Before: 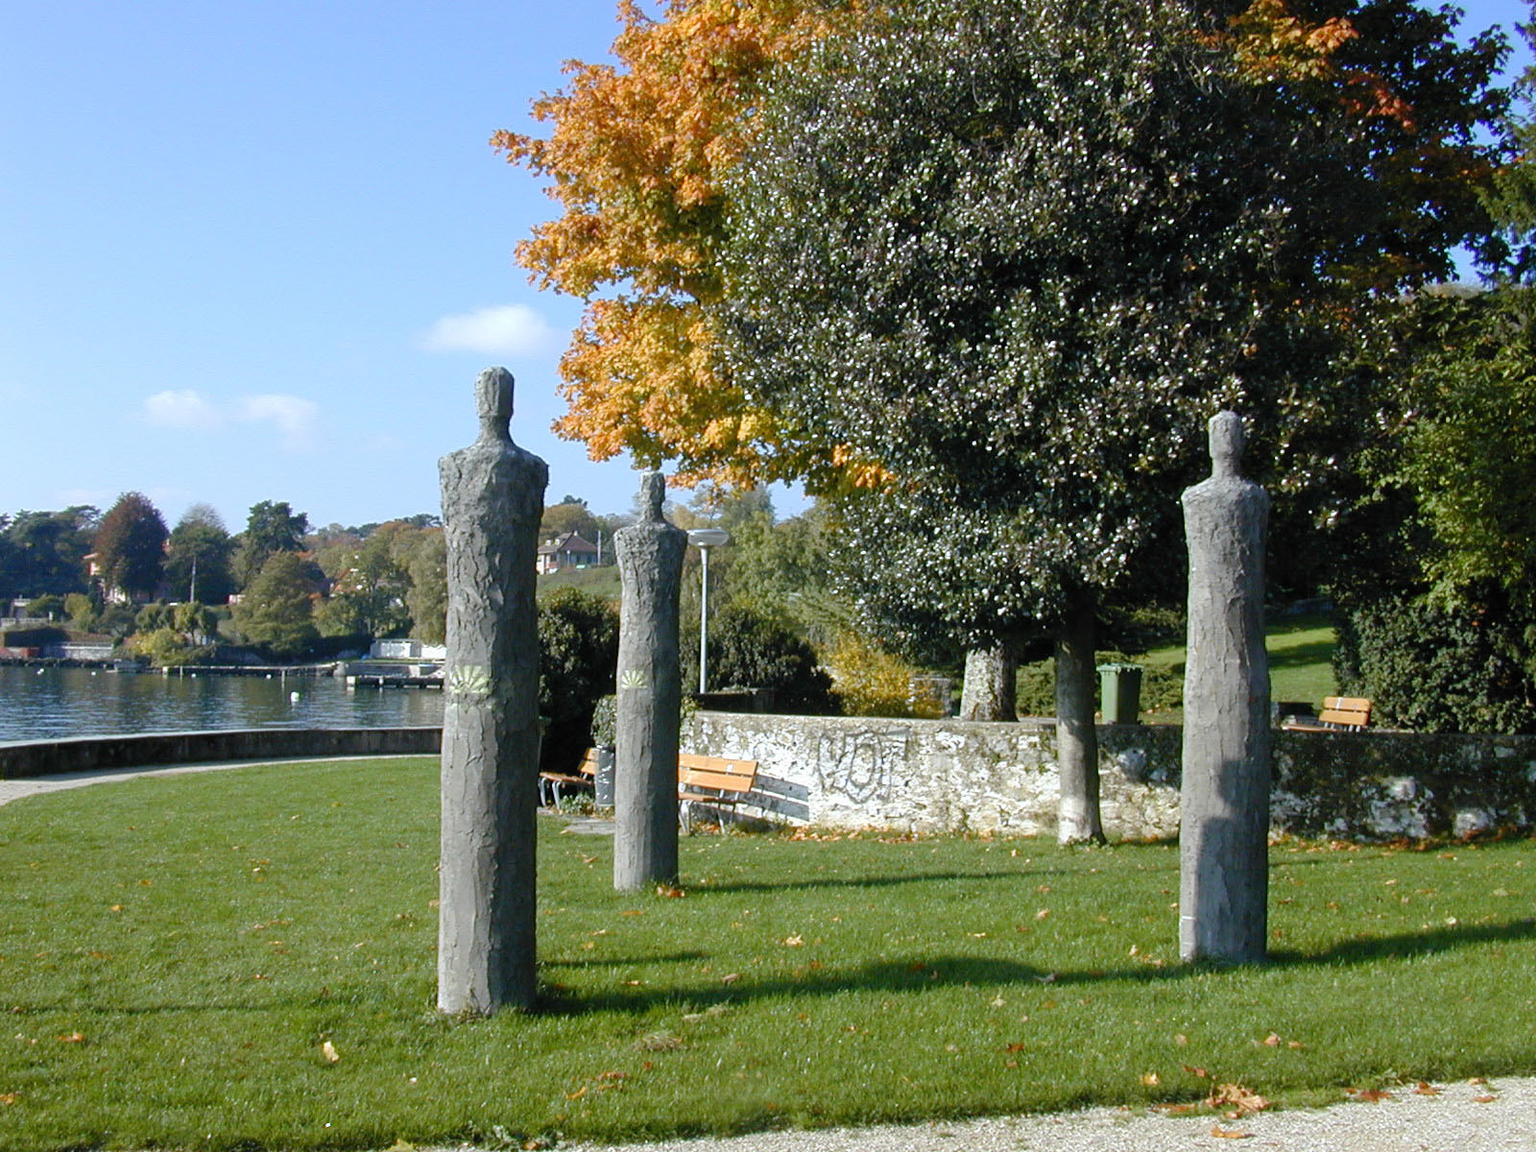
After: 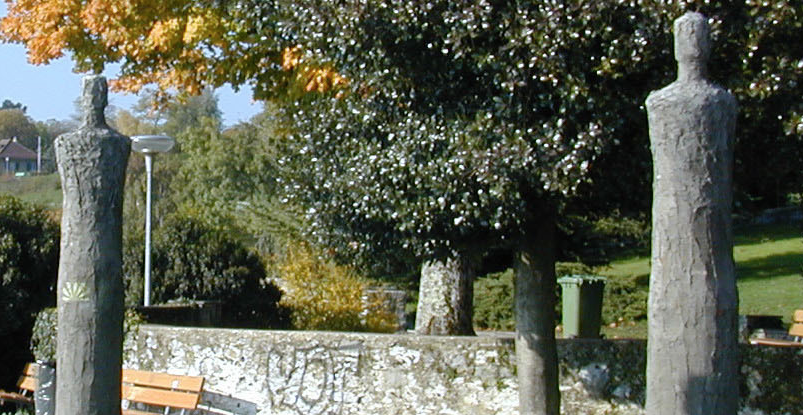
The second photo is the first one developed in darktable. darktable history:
crop: left 36.607%, top 34.735%, right 13.146%, bottom 30.611%
color balance rgb: linear chroma grading › shadows -3%, linear chroma grading › highlights -4%
